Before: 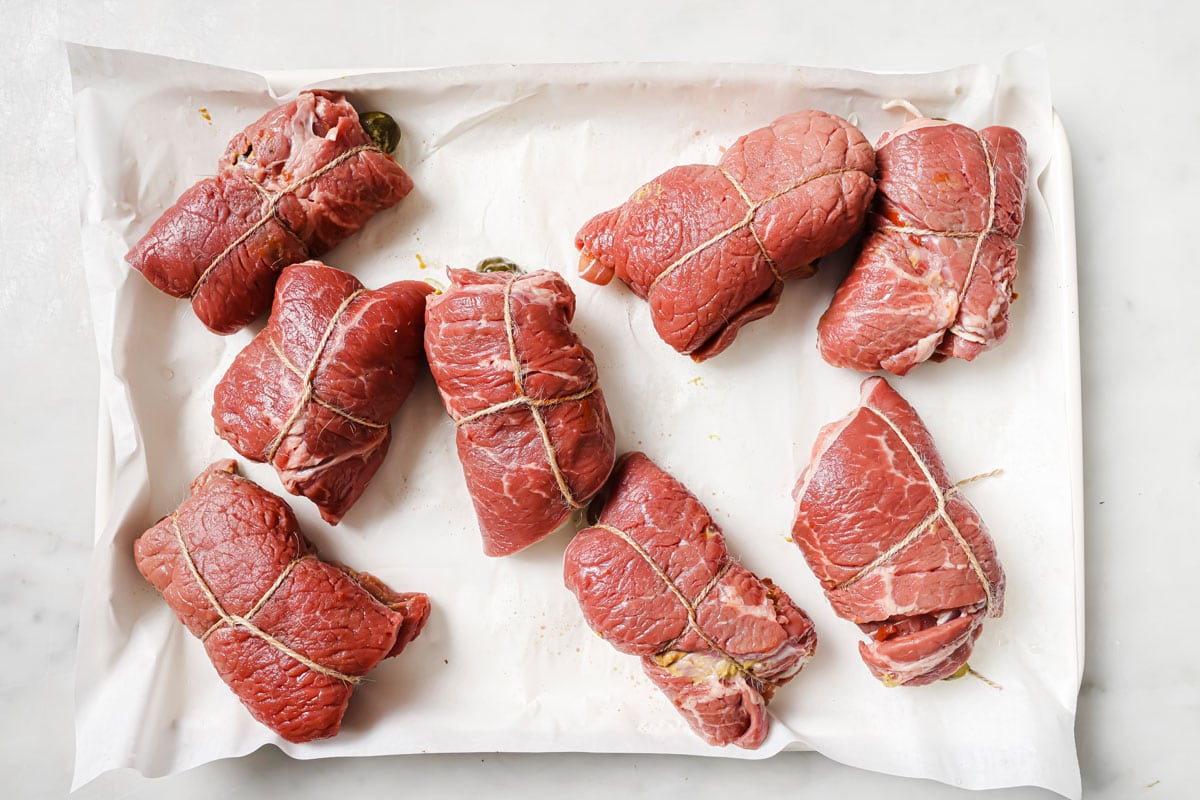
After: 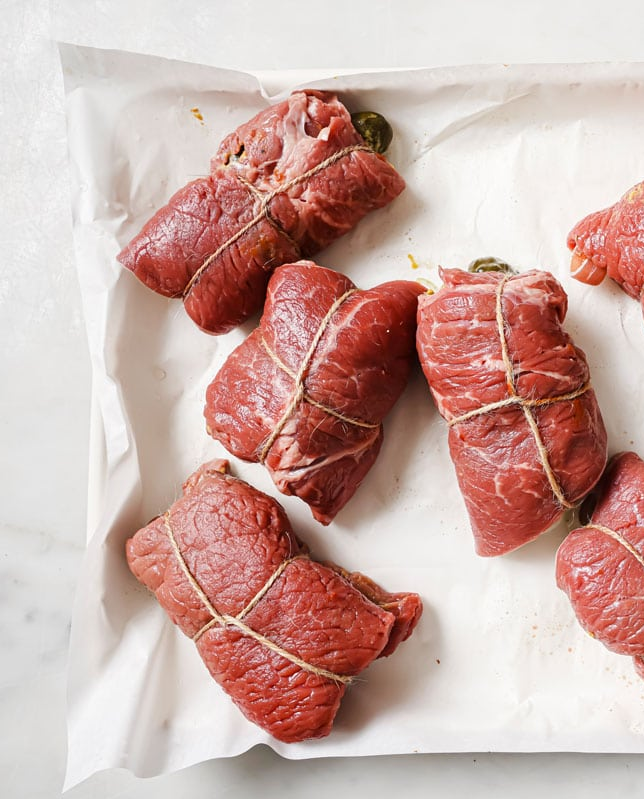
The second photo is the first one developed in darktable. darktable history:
base curve: curves: ch0 [(0, 0) (0.989, 0.992)]
crop: left 0.728%, right 45.557%, bottom 0.088%
